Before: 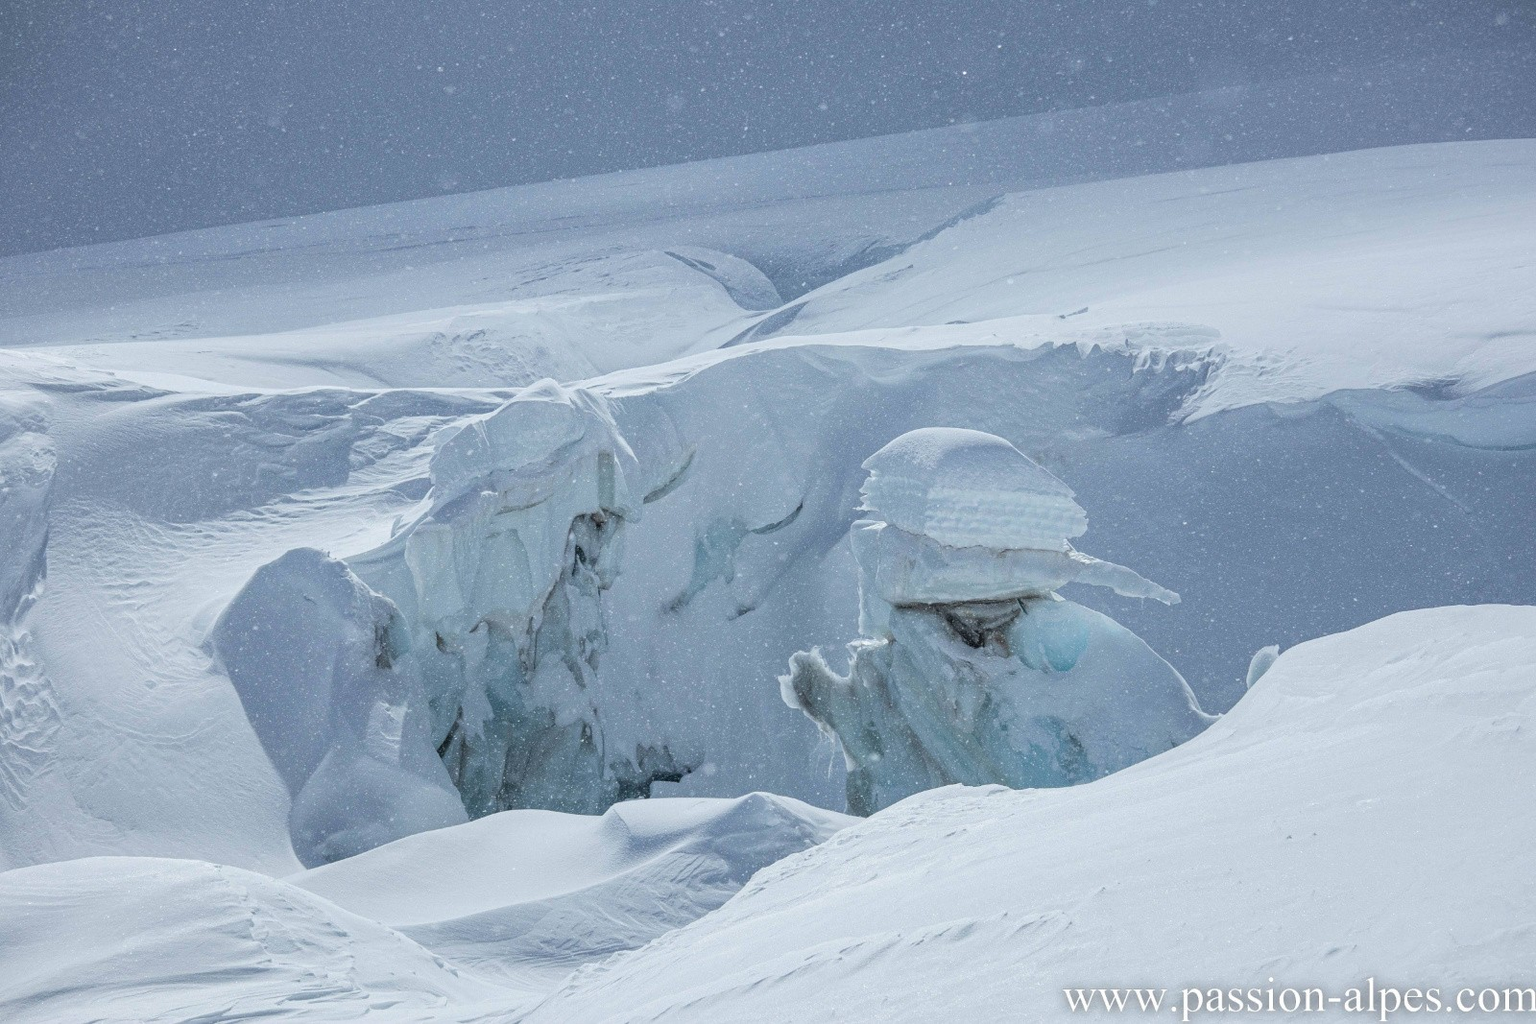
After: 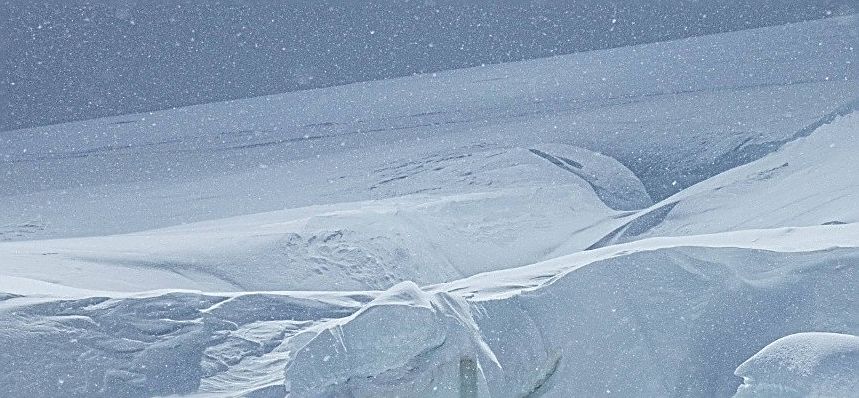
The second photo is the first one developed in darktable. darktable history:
sharpen: amount 0.914
crop: left 10.247%, top 10.648%, right 36.005%, bottom 52.04%
